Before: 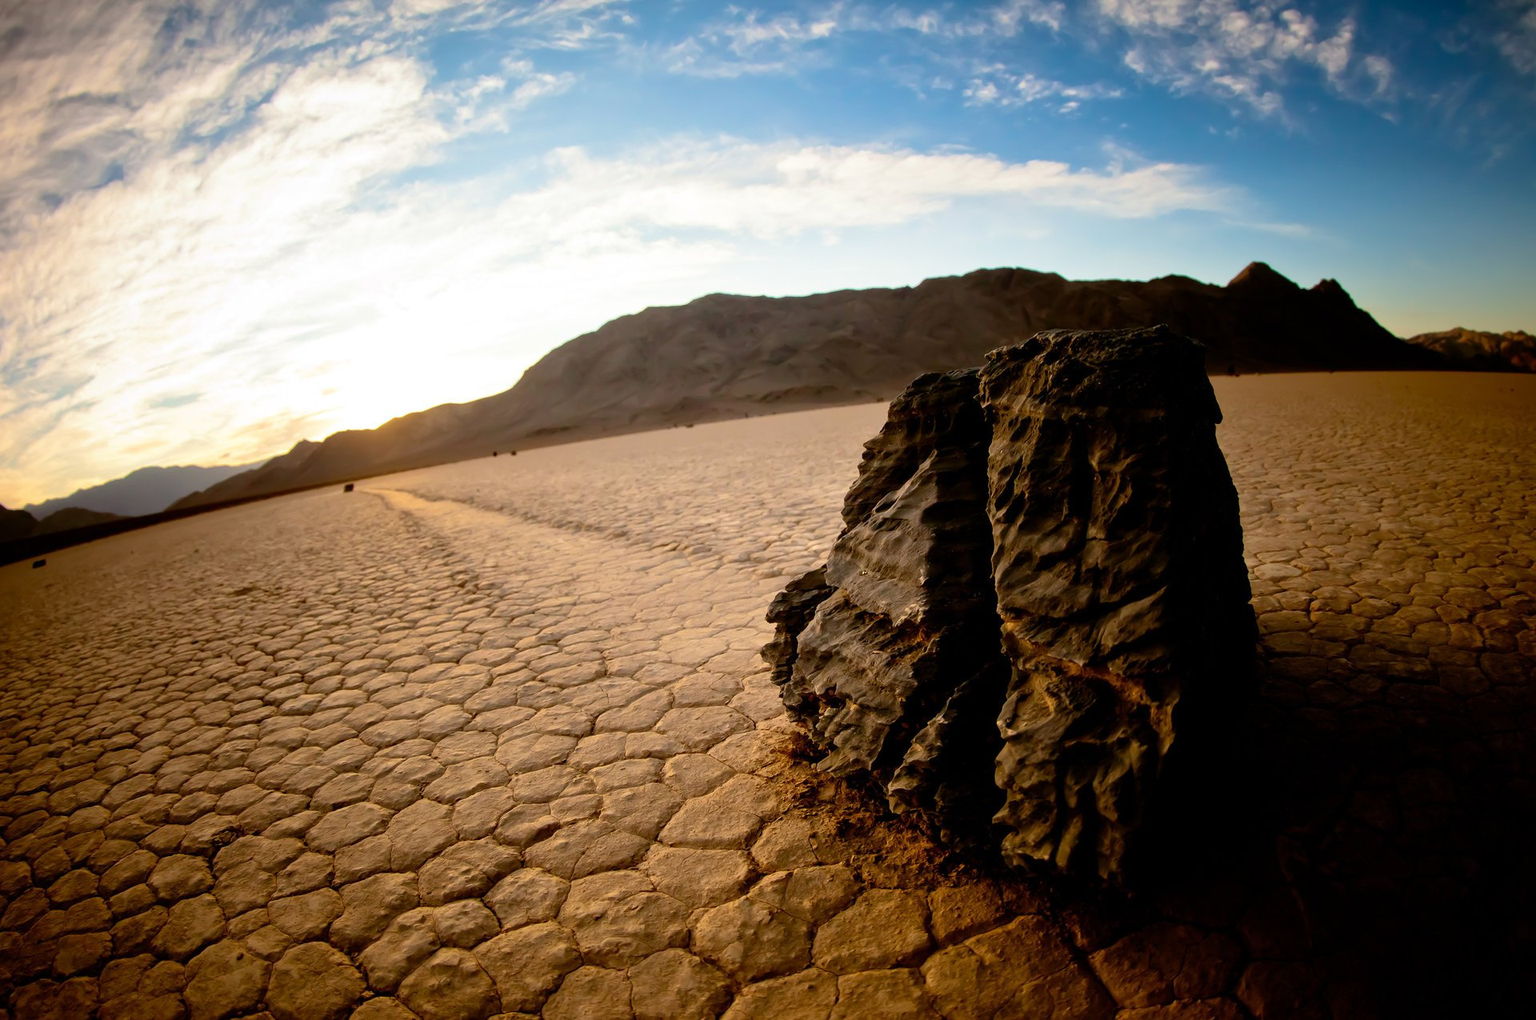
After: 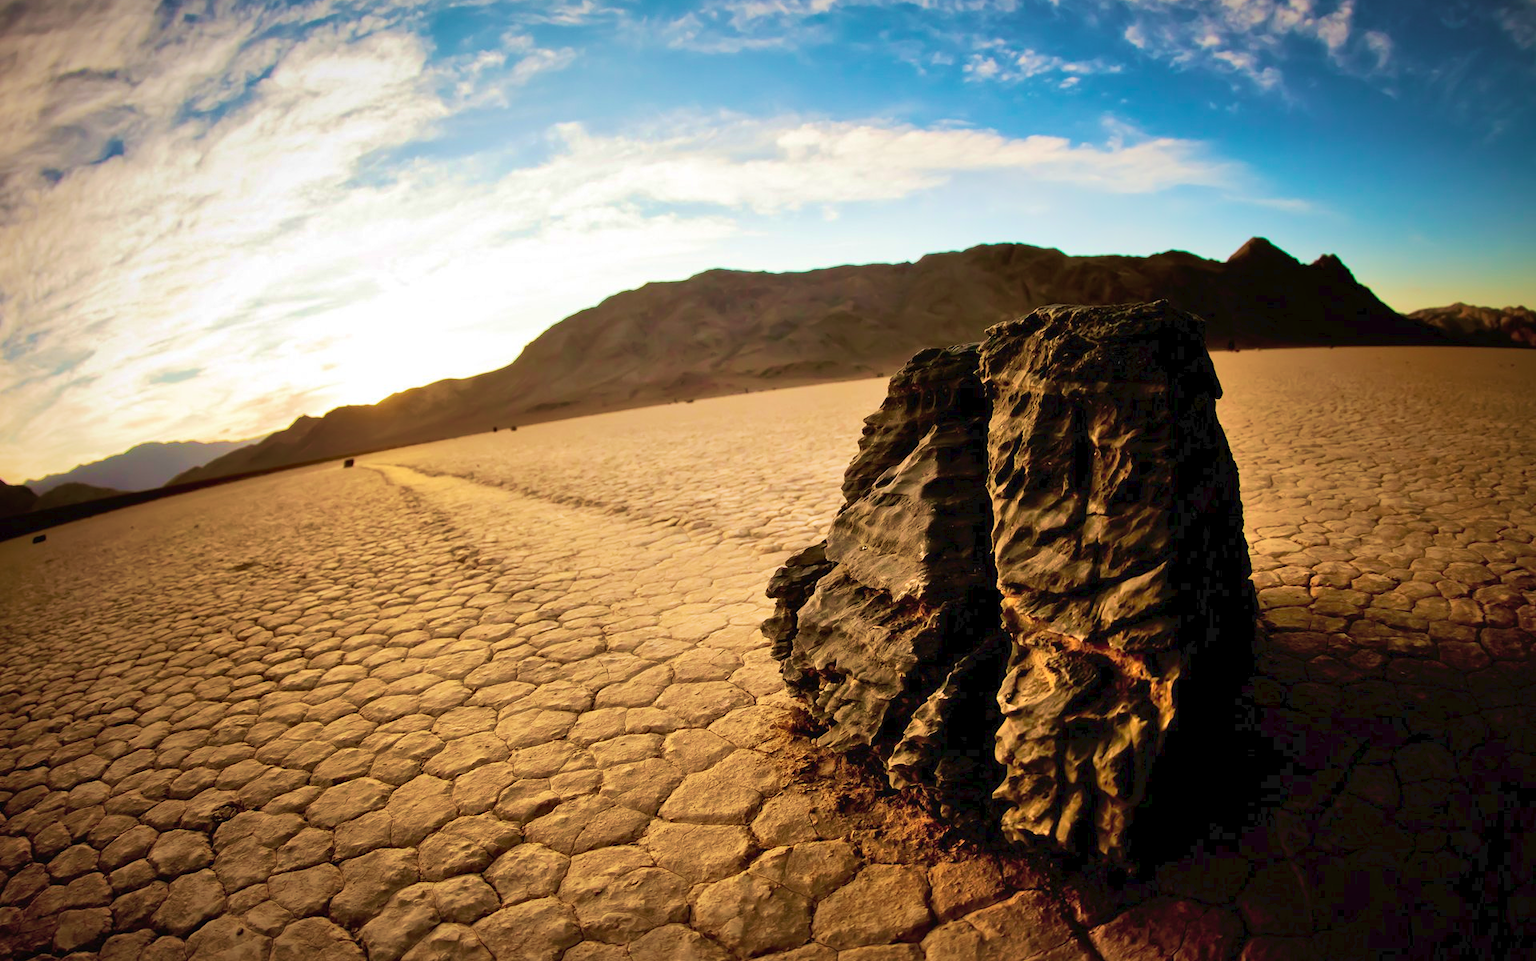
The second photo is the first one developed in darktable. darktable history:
velvia: strength 73.44%
vignetting: fall-off radius 69.55%, brightness -0.437, saturation -0.208, automatic ratio true
shadows and highlights: shadows 53.11, soften with gaussian
crop and rotate: top 2.47%, bottom 3.186%
tone curve: curves: ch0 [(0, 0) (0.003, 0.026) (0.011, 0.03) (0.025, 0.047) (0.044, 0.082) (0.069, 0.119) (0.1, 0.157) (0.136, 0.19) (0.177, 0.231) (0.224, 0.27) (0.277, 0.318) (0.335, 0.383) (0.399, 0.456) (0.468, 0.532) (0.543, 0.618) (0.623, 0.71) (0.709, 0.786) (0.801, 0.851) (0.898, 0.908) (1, 1)], preserve colors none
